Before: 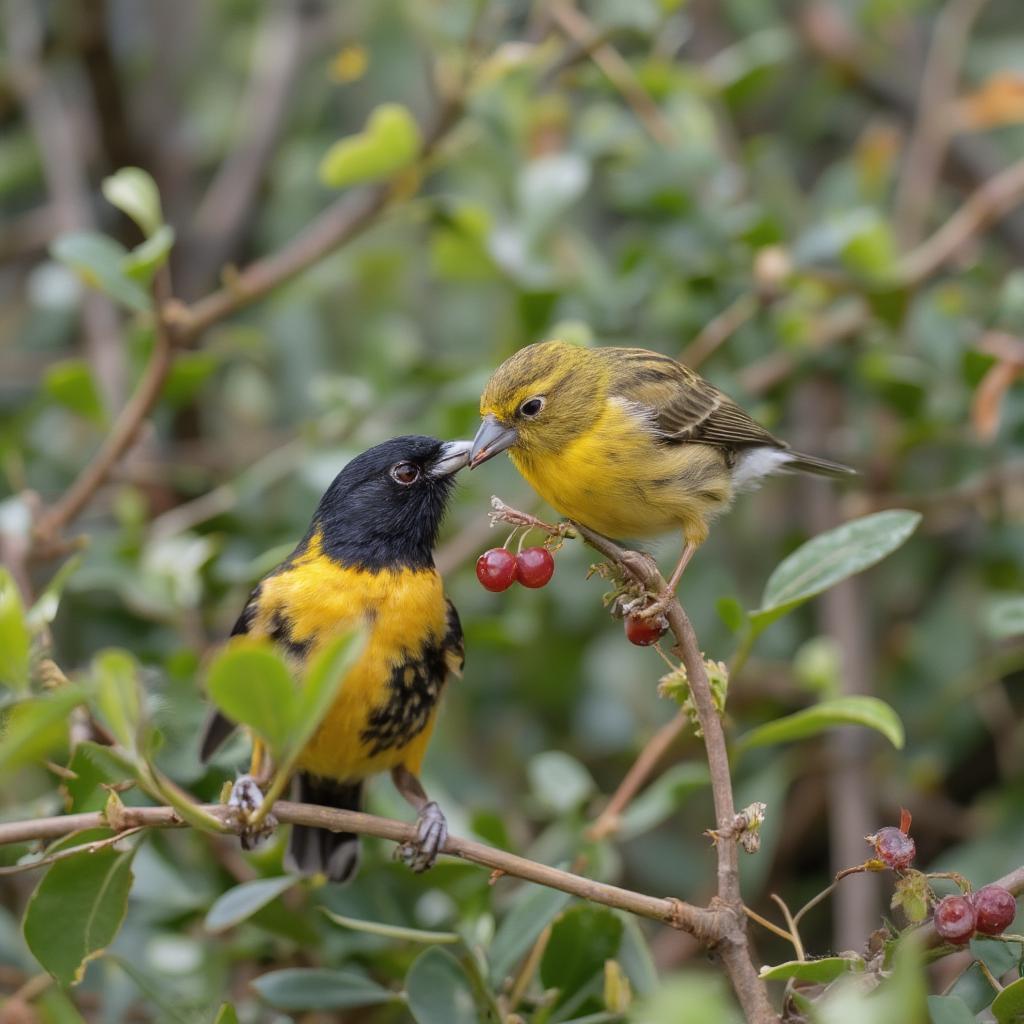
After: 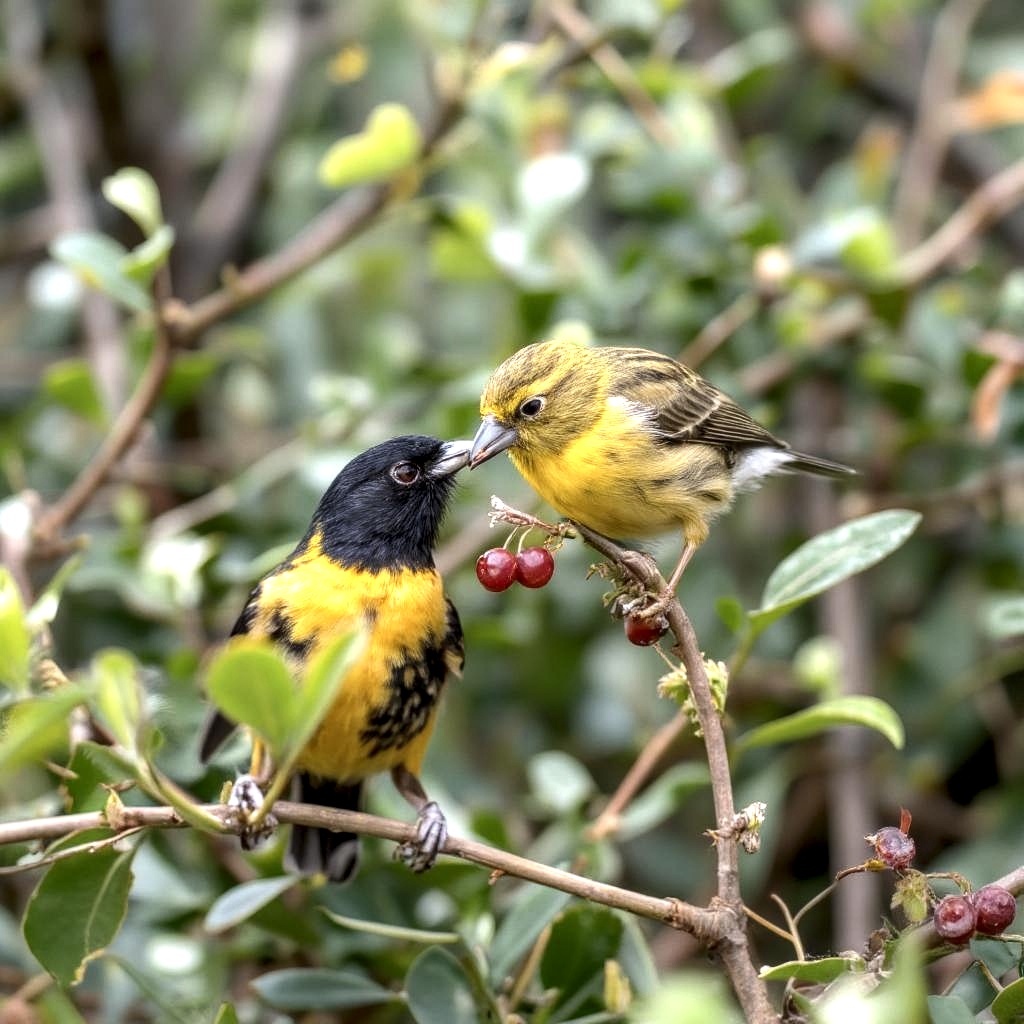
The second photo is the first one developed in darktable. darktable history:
contrast brightness saturation: saturation -0.054
exposure: black level correction 0, exposure 0.5 EV, compensate exposure bias true, compensate highlight preservation false
local contrast: detail 154%
tone equalizer: -8 EV 0 EV, -7 EV 0.003 EV, -6 EV -0.003 EV, -5 EV -0.004 EV, -4 EV -0.06 EV, -3 EV -0.199 EV, -2 EV -0.271 EV, -1 EV 0.084 EV, +0 EV 0.329 EV
